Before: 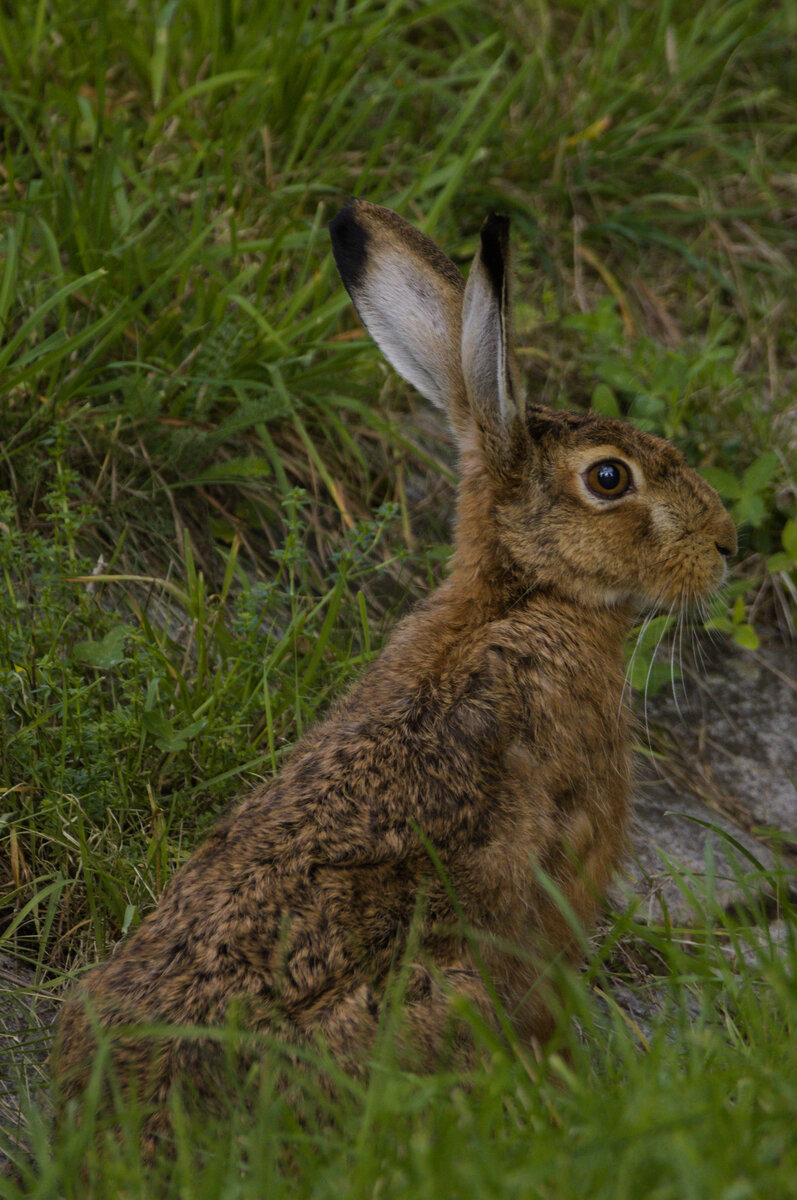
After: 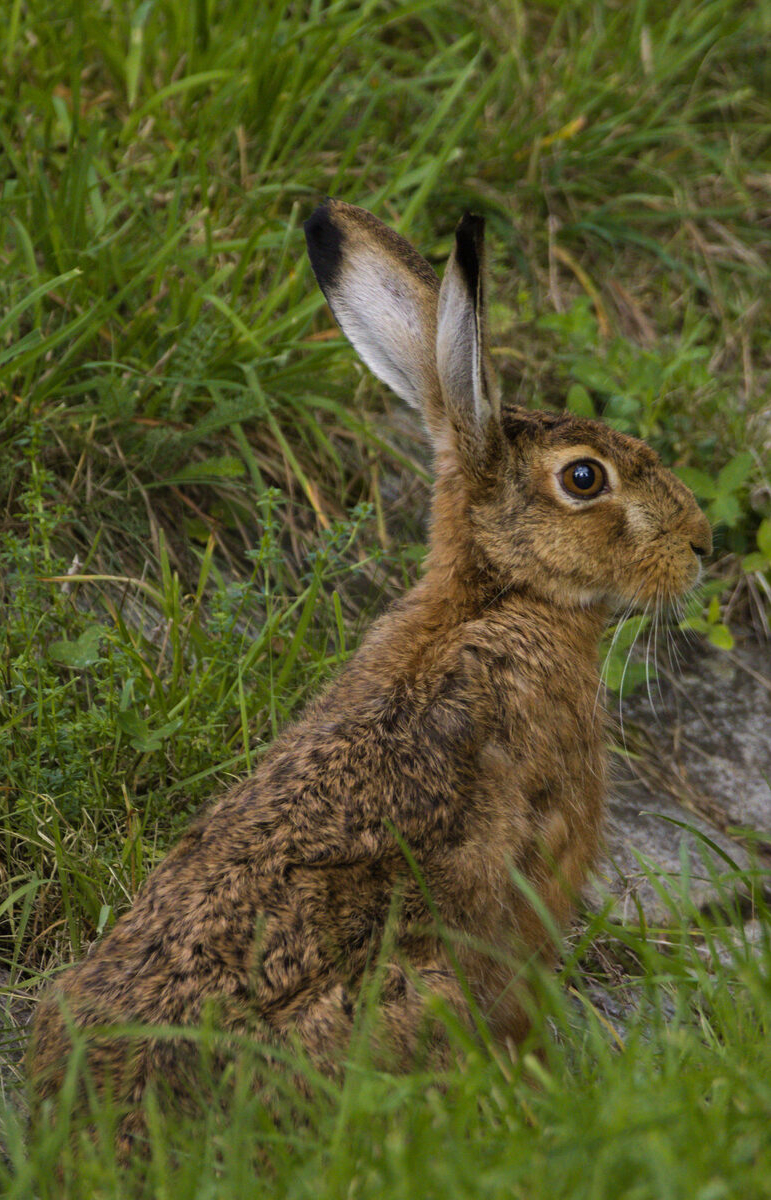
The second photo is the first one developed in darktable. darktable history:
crop and rotate: left 3.238%
exposure: exposure 0.6 EV, compensate highlight preservation false
